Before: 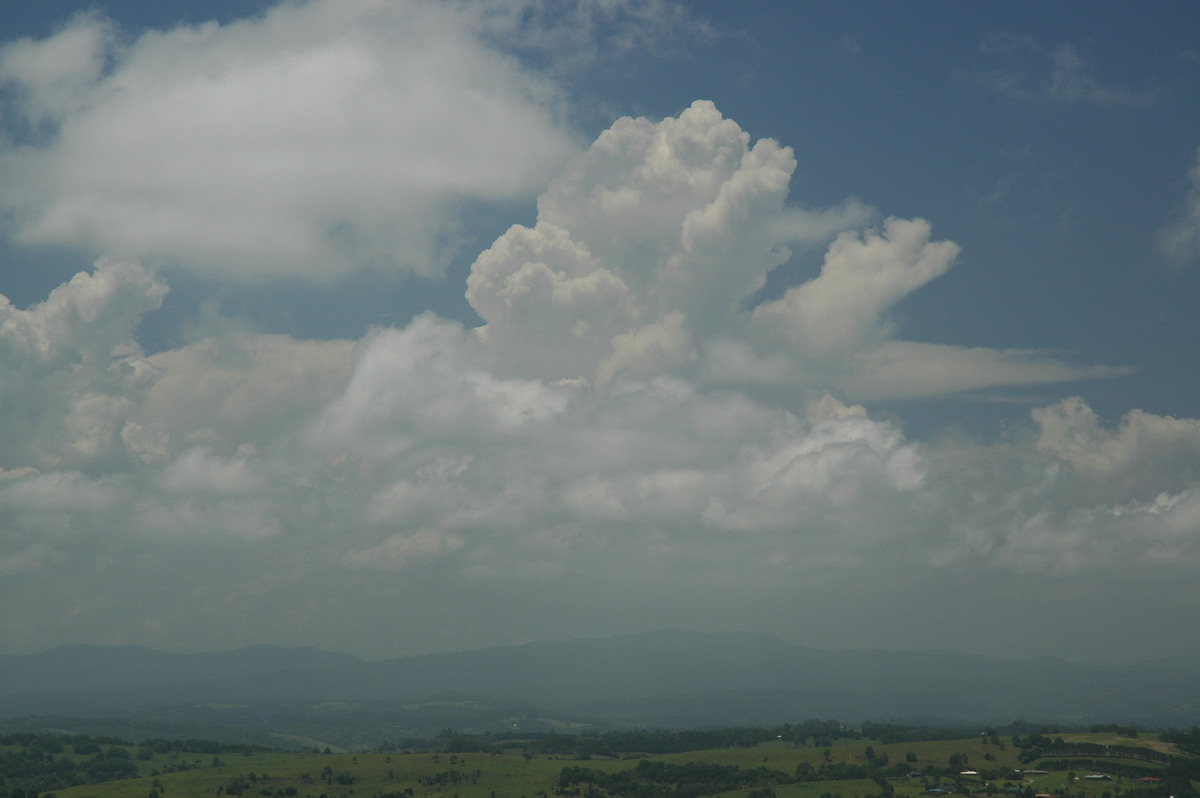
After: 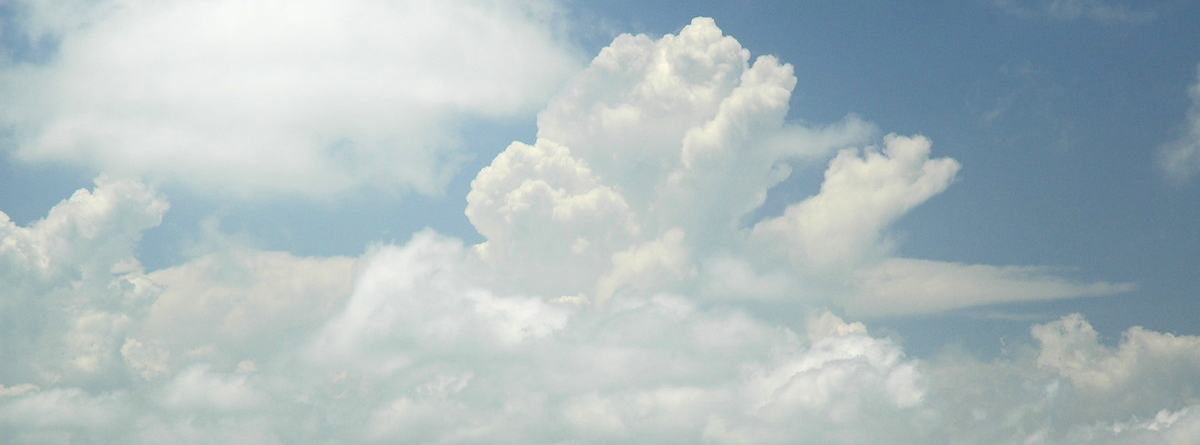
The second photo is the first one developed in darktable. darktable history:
shadows and highlights: shadows -24.54, highlights 48.1, soften with gaussian
local contrast: highlights 105%, shadows 100%, detail 120%, midtone range 0.2
crop and rotate: top 10.433%, bottom 33.696%
exposure: black level correction 0, exposure 0.9 EV, compensate highlight preservation false
